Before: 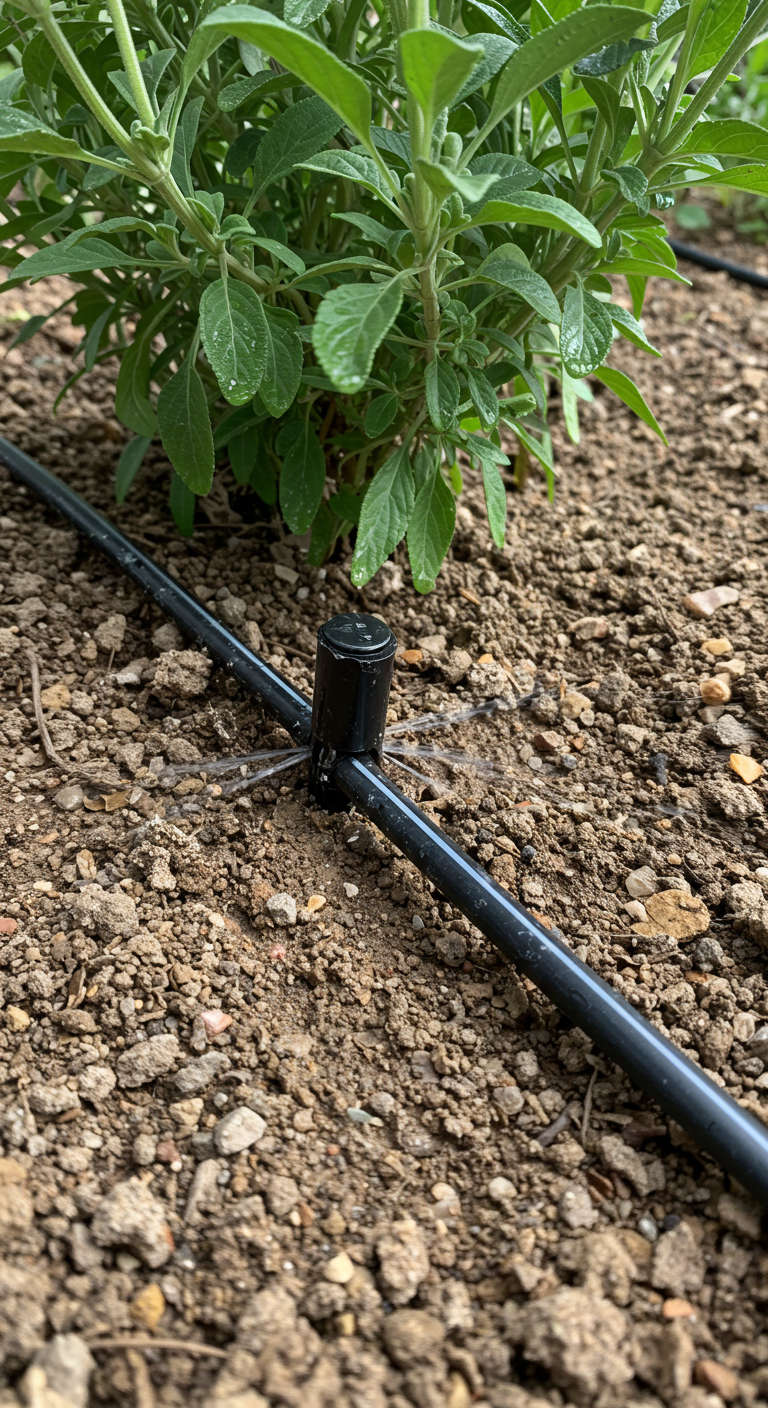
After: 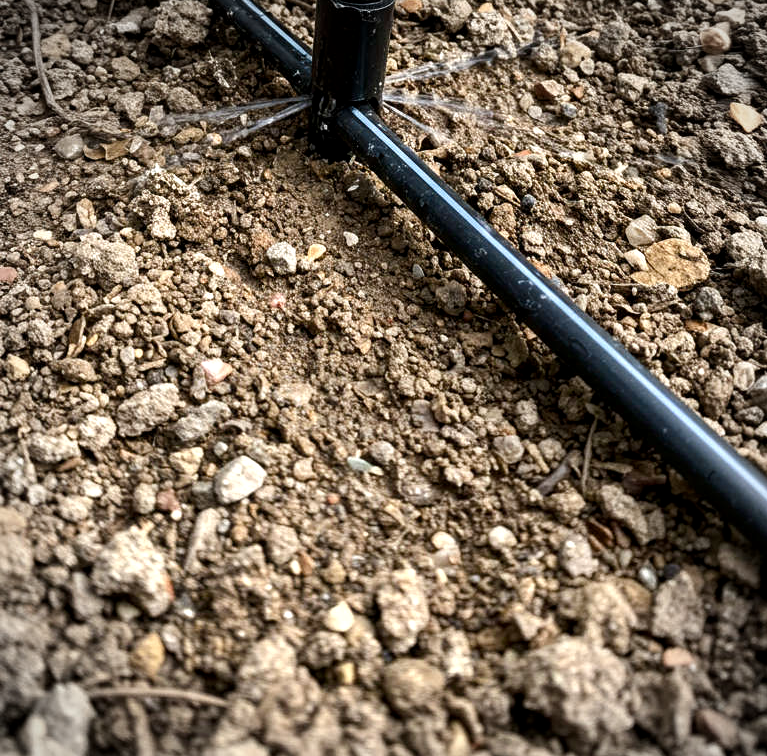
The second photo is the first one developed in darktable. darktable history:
crop and rotate: top 46.237%
color balance rgb: shadows lift › luminance -20%, power › hue 72.24°, highlights gain › luminance 15%, global offset › hue 171.6°, perceptual saturation grading › highlights -30%, perceptual saturation grading › shadows 20%, global vibrance 30%, contrast 10%
vignetting: on, module defaults
local contrast: highlights 100%, shadows 100%, detail 120%, midtone range 0.2
